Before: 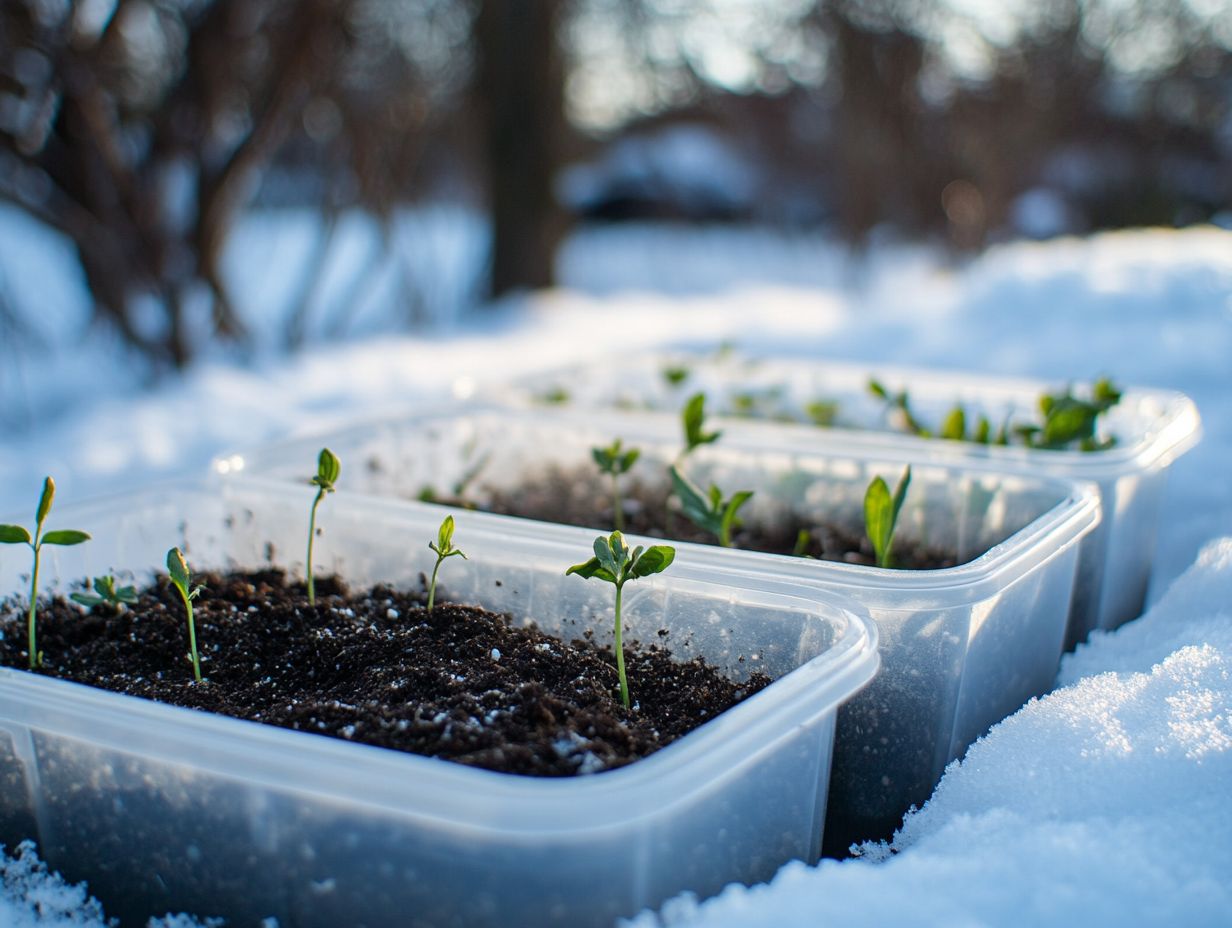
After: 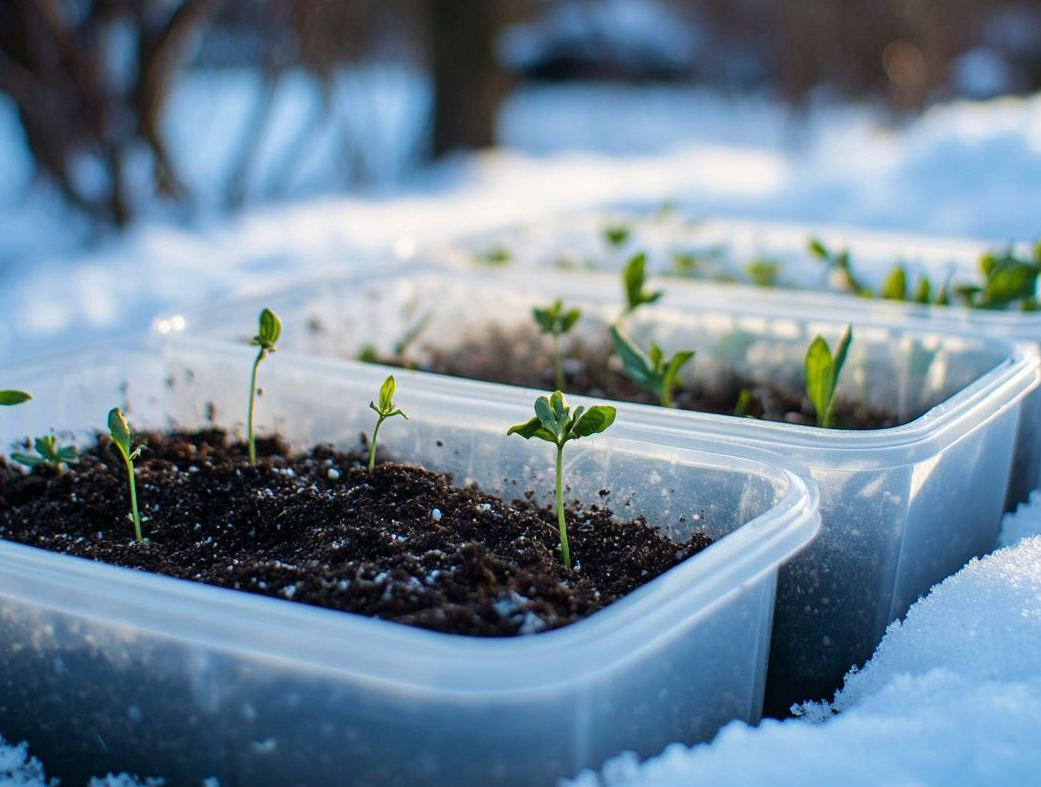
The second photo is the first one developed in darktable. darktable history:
velvia: on, module defaults
crop and rotate: left 4.838%, top 15.186%, right 10.637%
